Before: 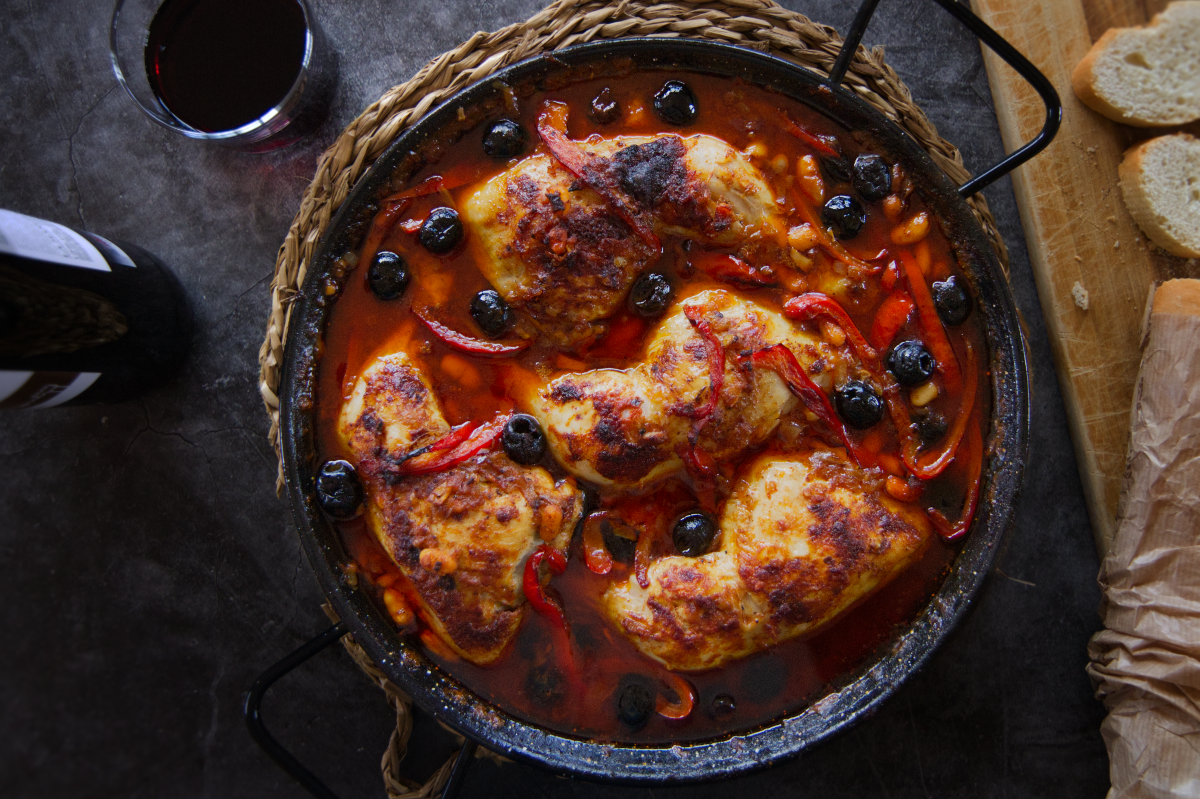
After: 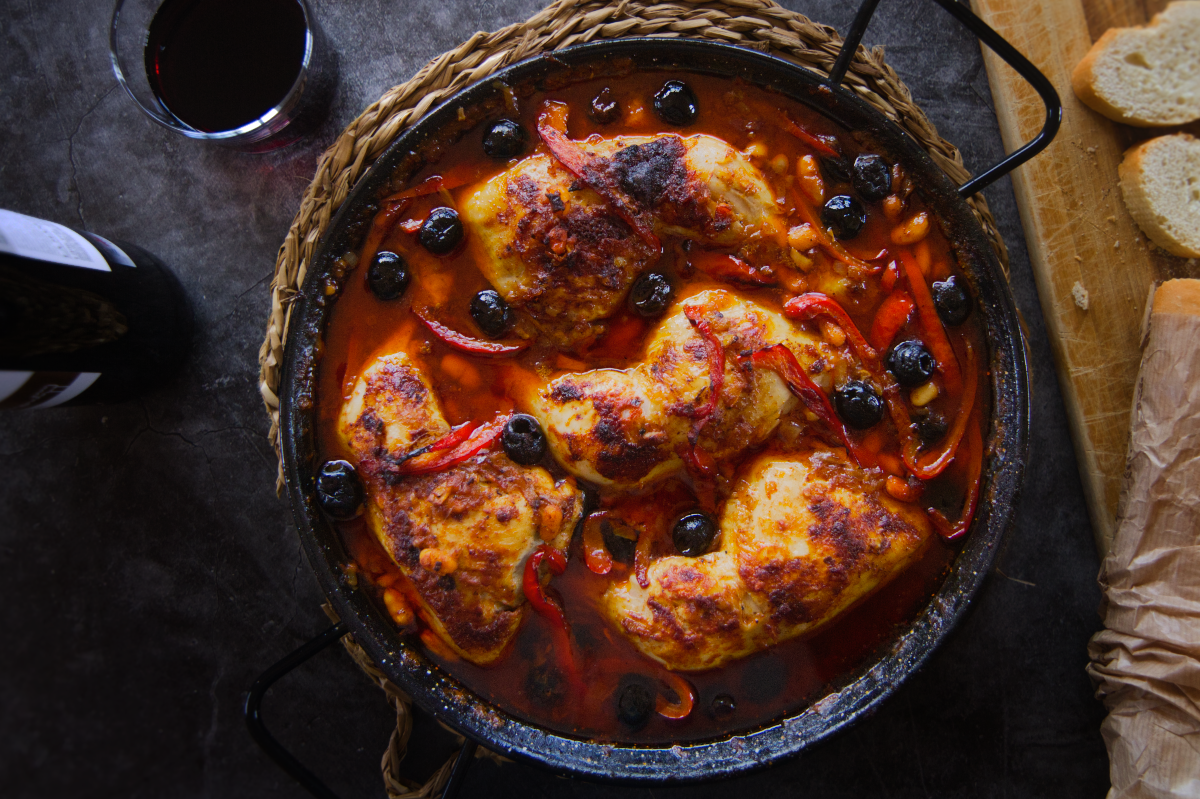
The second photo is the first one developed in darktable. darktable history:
color balance rgb: linear chroma grading › global chroma 10%, global vibrance 10%, contrast 15%, saturation formula JzAzBz (2021)
contrast equalizer: octaves 7, y [[0.6 ×6], [0.55 ×6], [0 ×6], [0 ×6], [0 ×6]], mix -0.3
base curve: curves: ch0 [(0, 0) (0.235, 0.266) (0.503, 0.496) (0.786, 0.72) (1, 1)]
